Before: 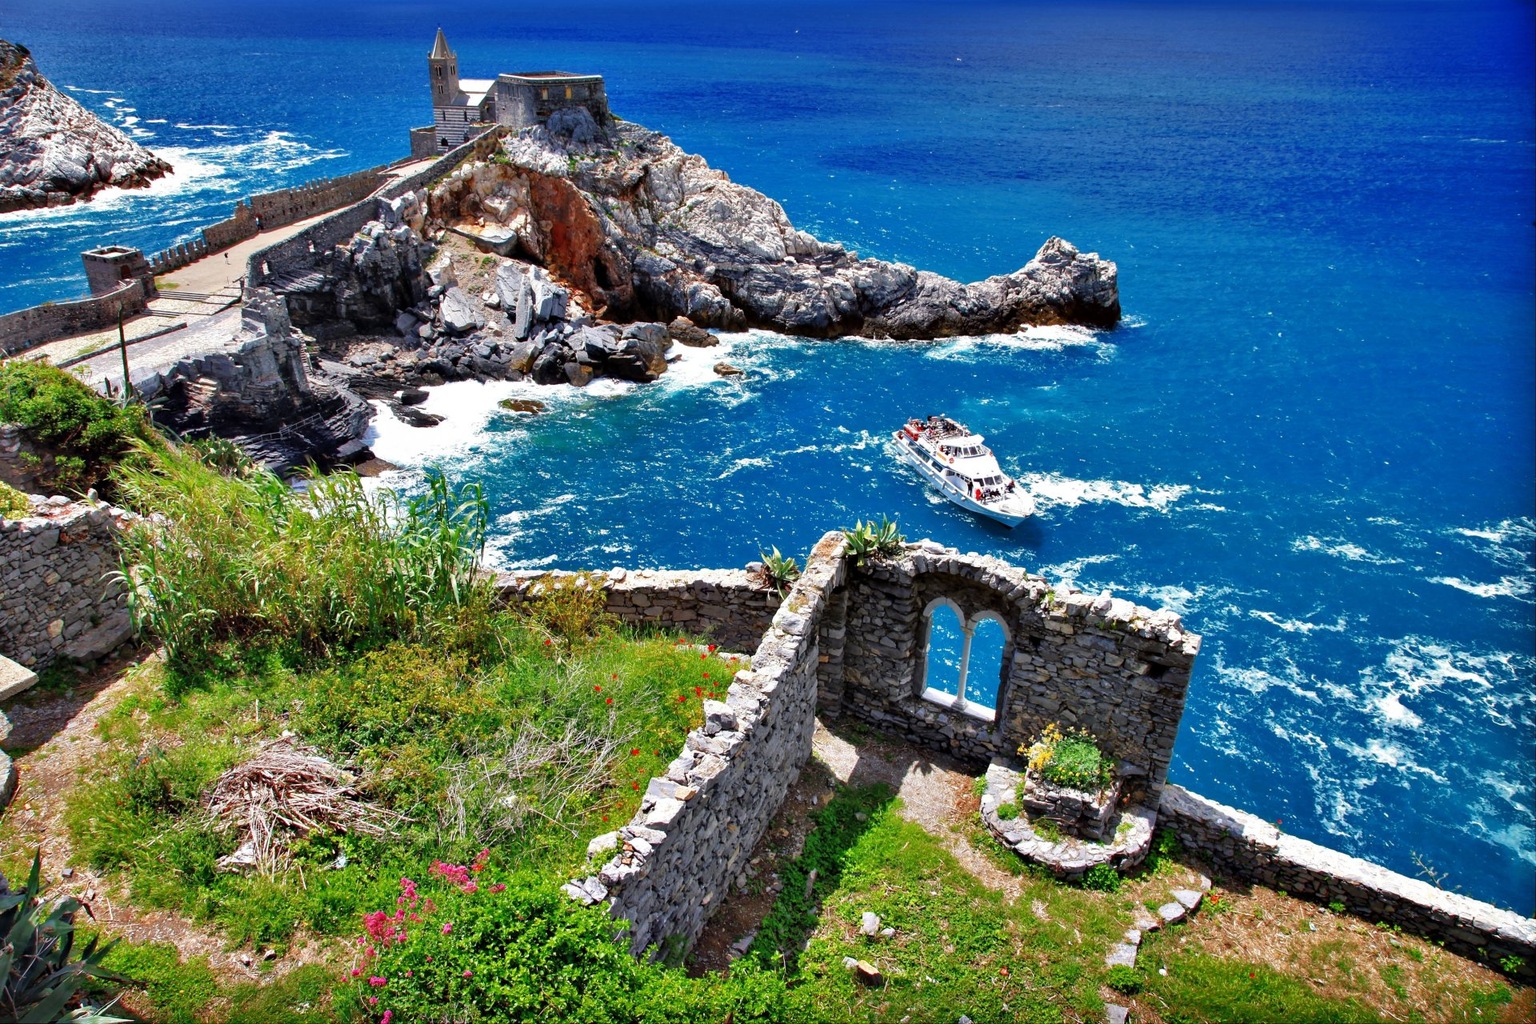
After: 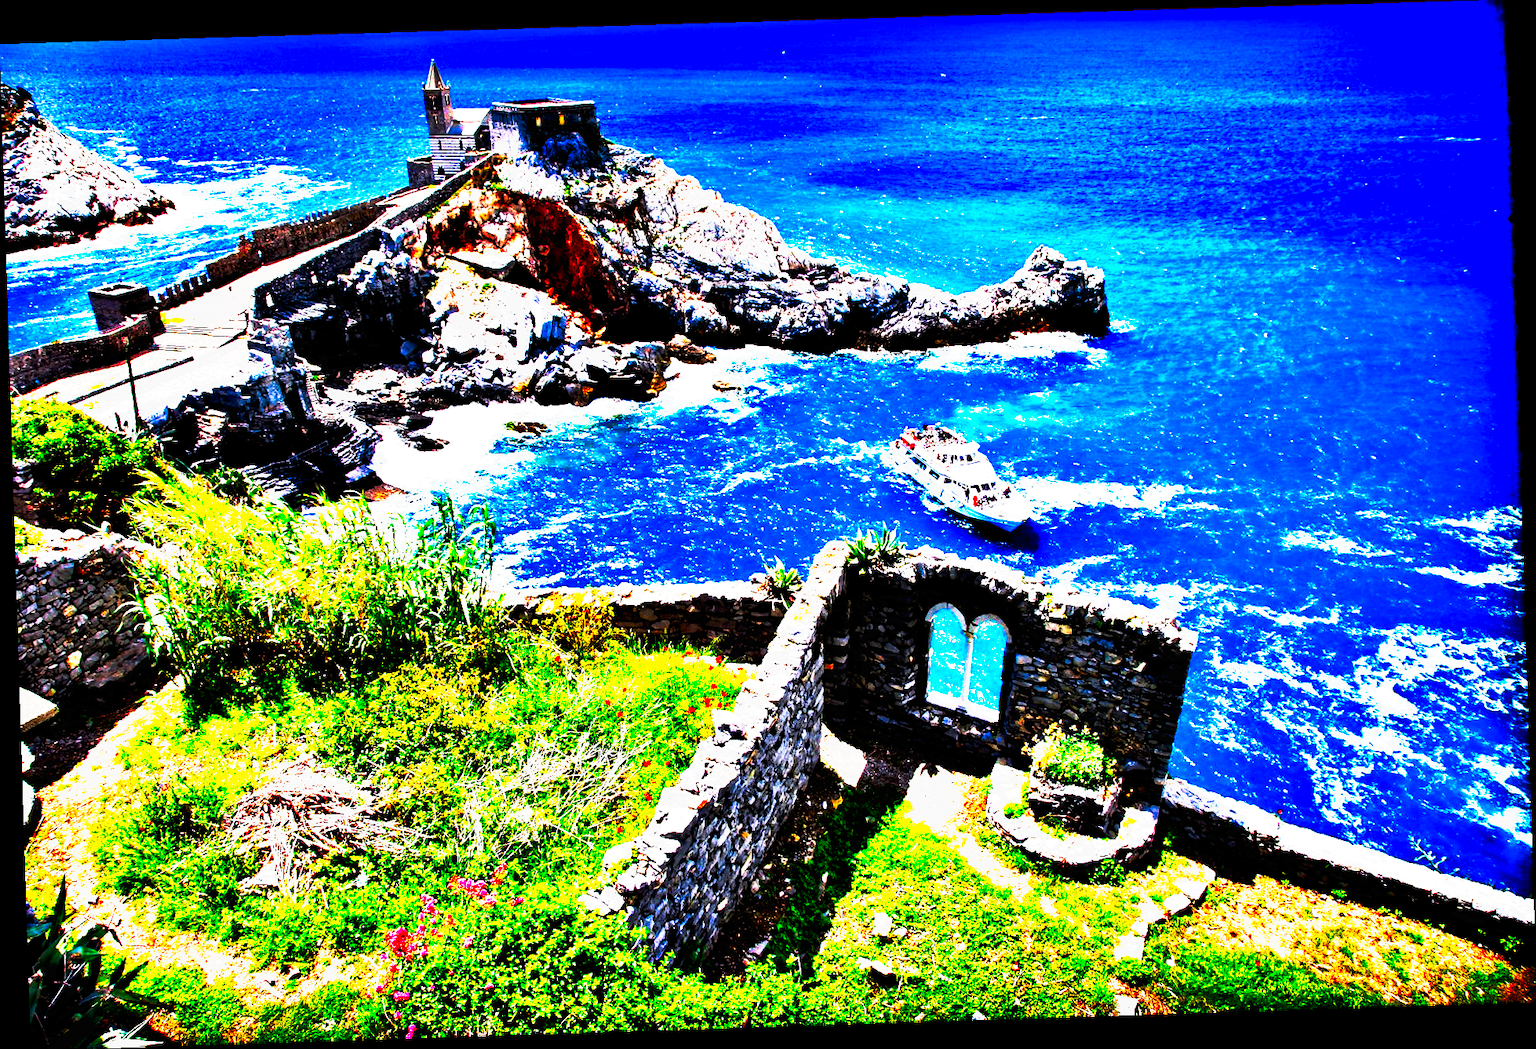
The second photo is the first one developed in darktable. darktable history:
tone curve: curves: ch0 [(0, 0) (0.003, 0.001) (0.011, 0.003) (0.025, 0.003) (0.044, 0.003) (0.069, 0.003) (0.1, 0.006) (0.136, 0.007) (0.177, 0.009) (0.224, 0.007) (0.277, 0.026) (0.335, 0.126) (0.399, 0.254) (0.468, 0.493) (0.543, 0.892) (0.623, 0.984) (0.709, 0.979) (0.801, 0.979) (0.898, 0.982) (1, 1)], preserve colors none
rgb levels: levels [[0.013, 0.434, 0.89], [0, 0.5, 1], [0, 0.5, 1]]
rotate and perspective: rotation -1.77°, lens shift (horizontal) 0.004, automatic cropping off
